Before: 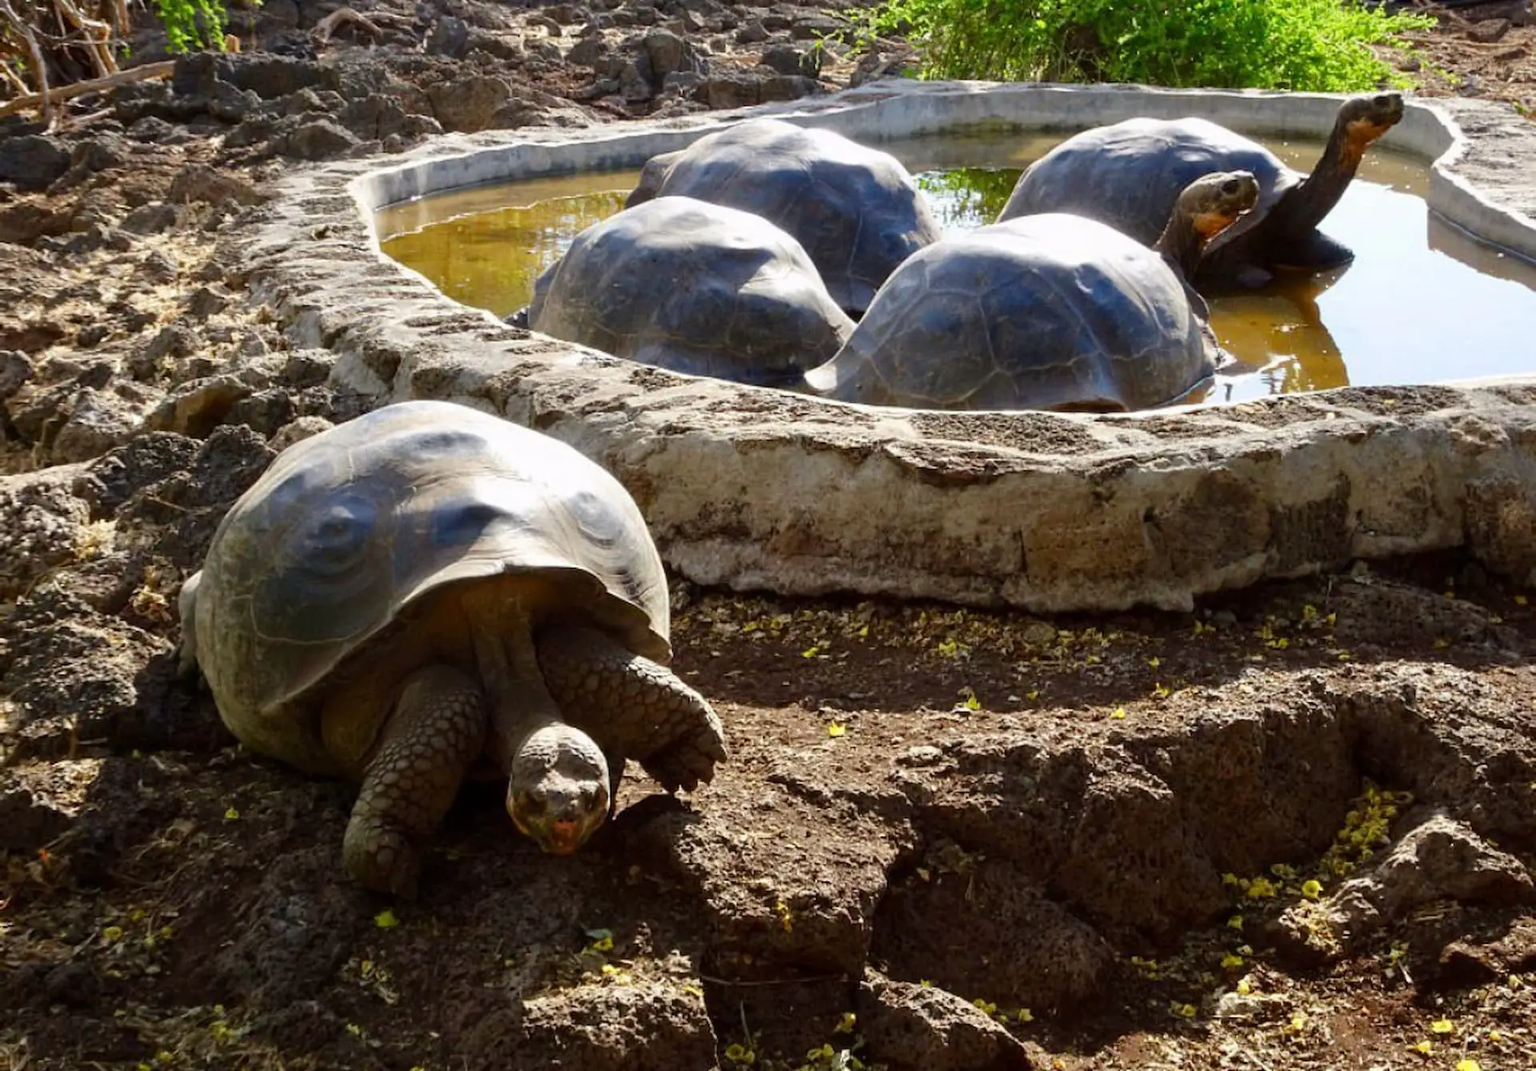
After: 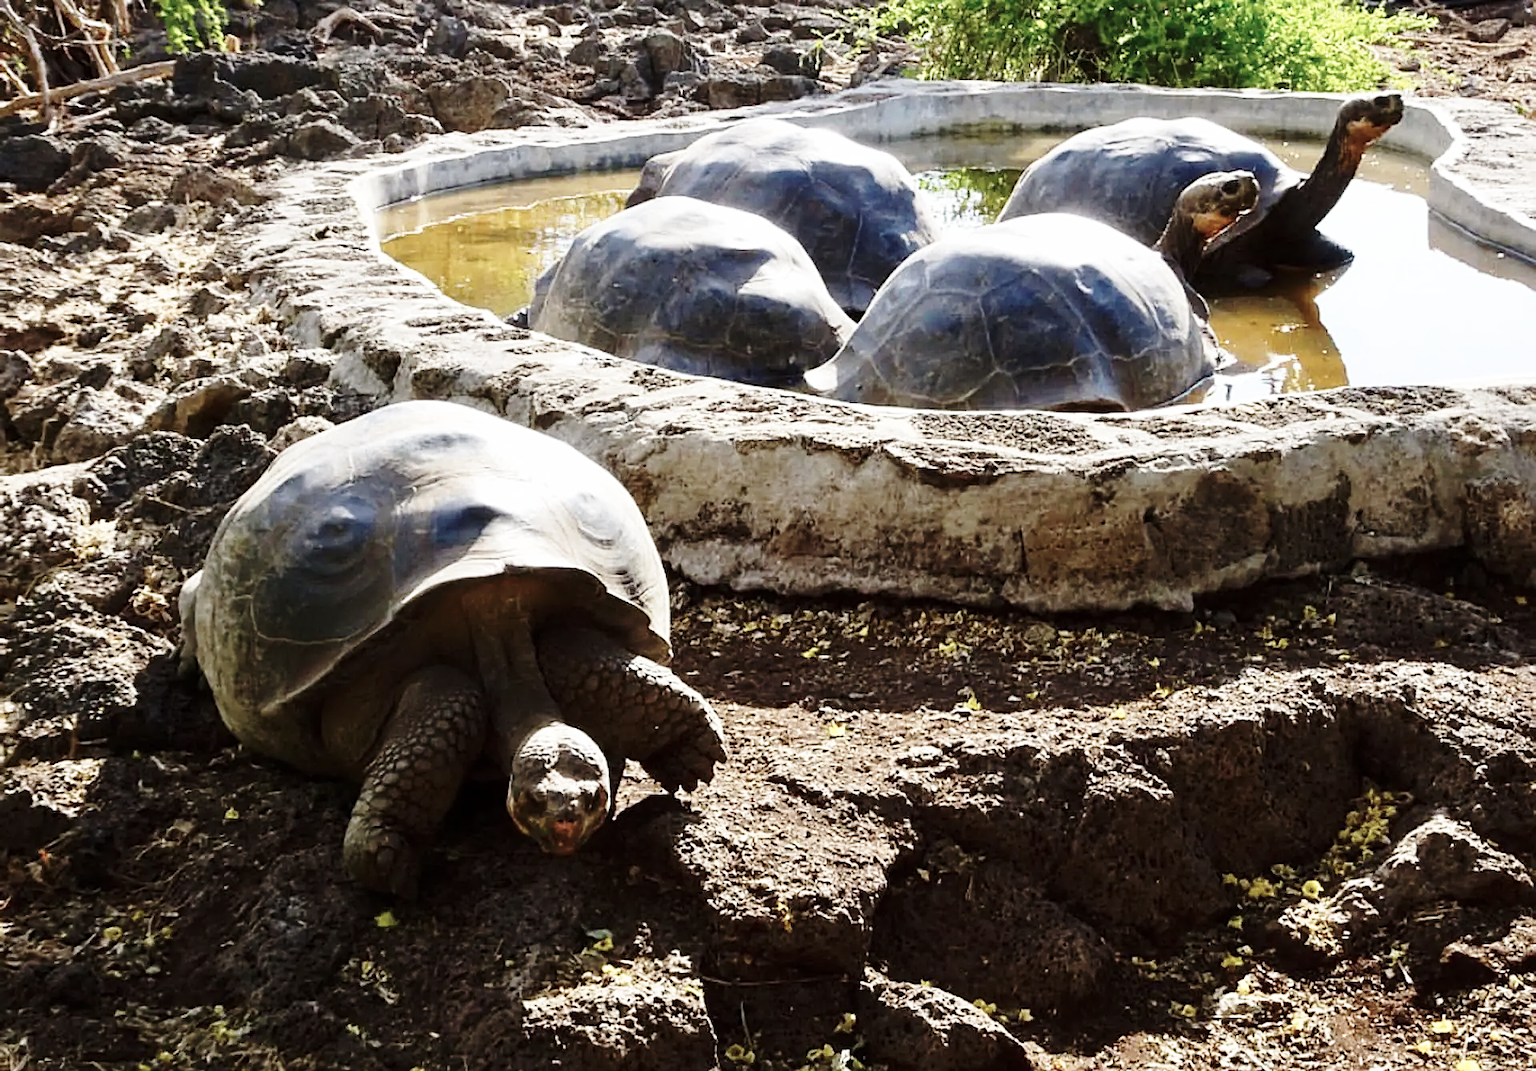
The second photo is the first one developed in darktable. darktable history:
contrast brightness saturation: contrast 0.1, saturation -0.36
base curve: curves: ch0 [(0, 0) (0.028, 0.03) (0.121, 0.232) (0.46, 0.748) (0.859, 0.968) (1, 1)], preserve colors none
sharpen: on, module defaults
